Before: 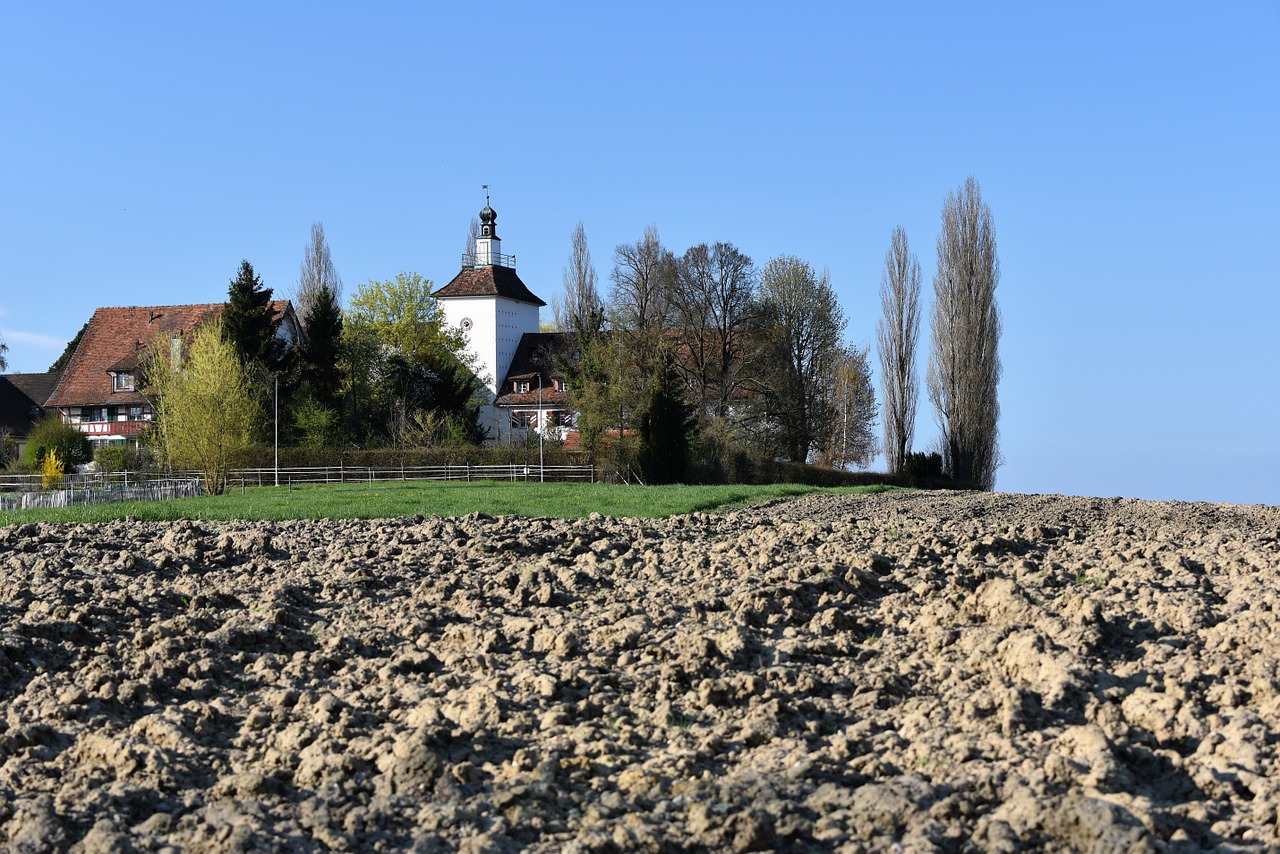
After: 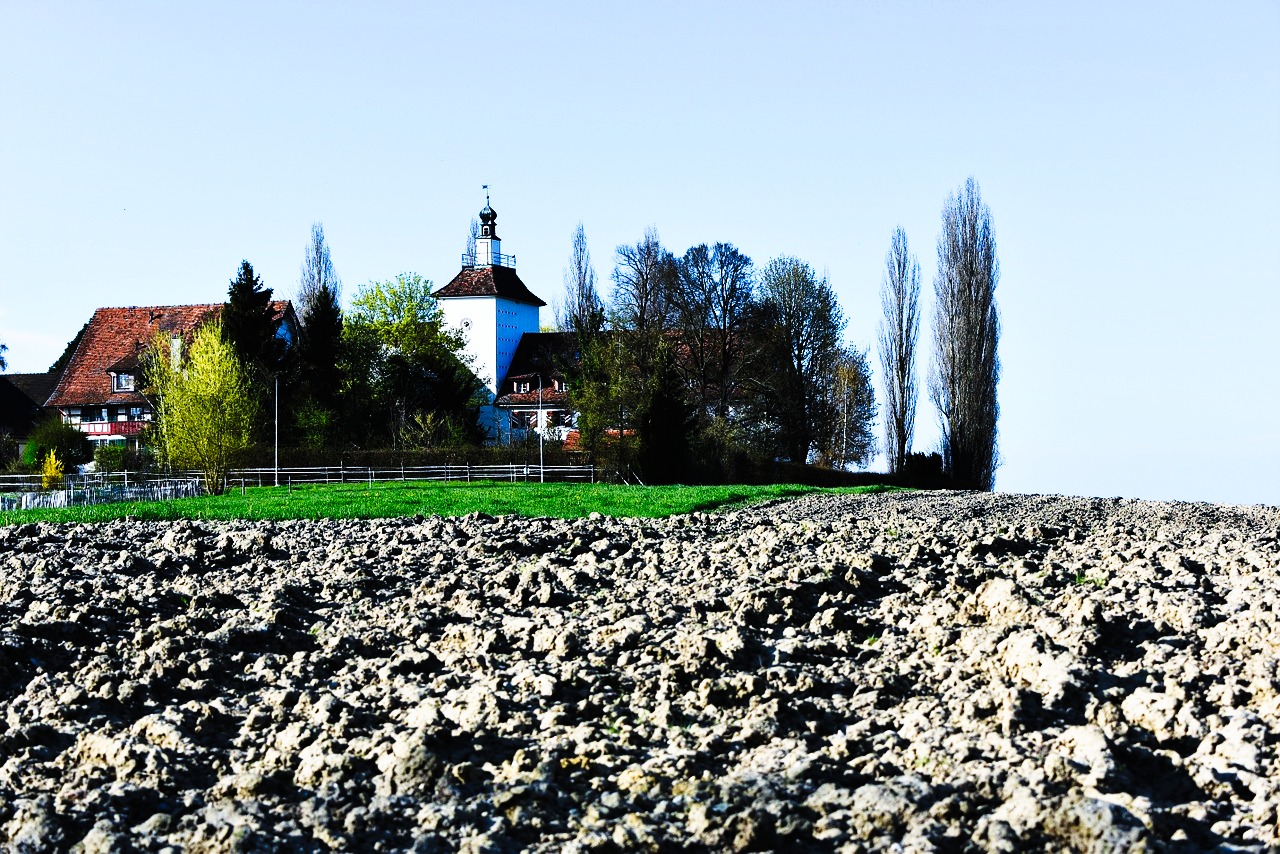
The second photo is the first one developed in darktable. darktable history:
white balance: red 0.924, blue 1.095
tone curve: curves: ch0 [(0, 0) (0.003, 0.004) (0.011, 0.006) (0.025, 0.008) (0.044, 0.012) (0.069, 0.017) (0.1, 0.021) (0.136, 0.029) (0.177, 0.043) (0.224, 0.062) (0.277, 0.108) (0.335, 0.166) (0.399, 0.301) (0.468, 0.467) (0.543, 0.64) (0.623, 0.803) (0.709, 0.908) (0.801, 0.969) (0.898, 0.988) (1, 1)], preserve colors none
